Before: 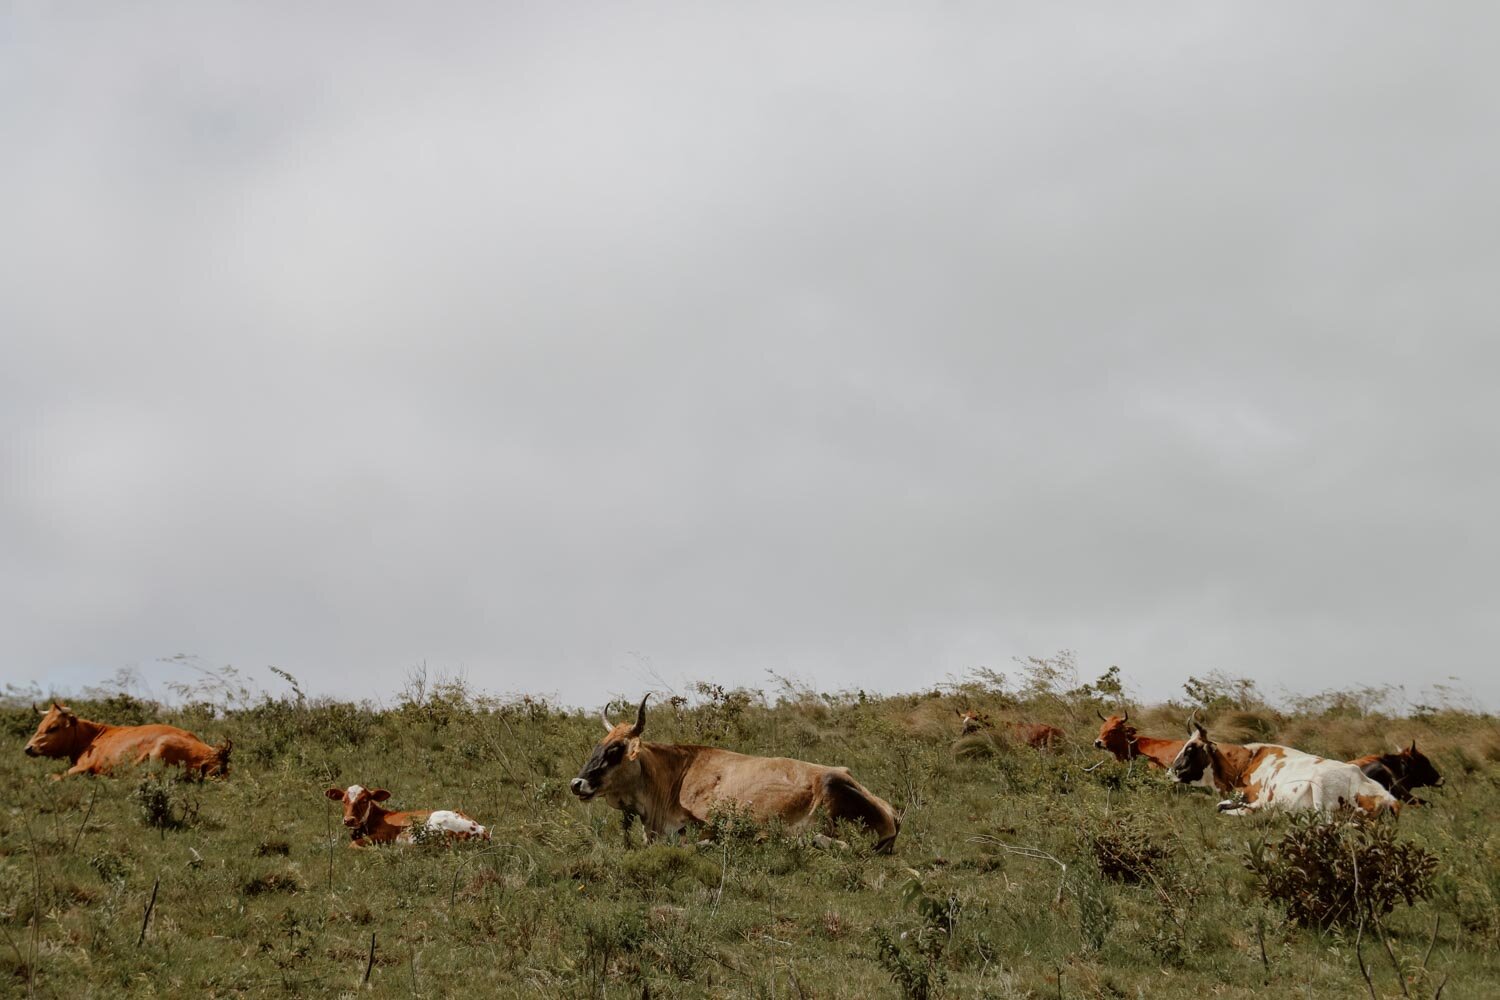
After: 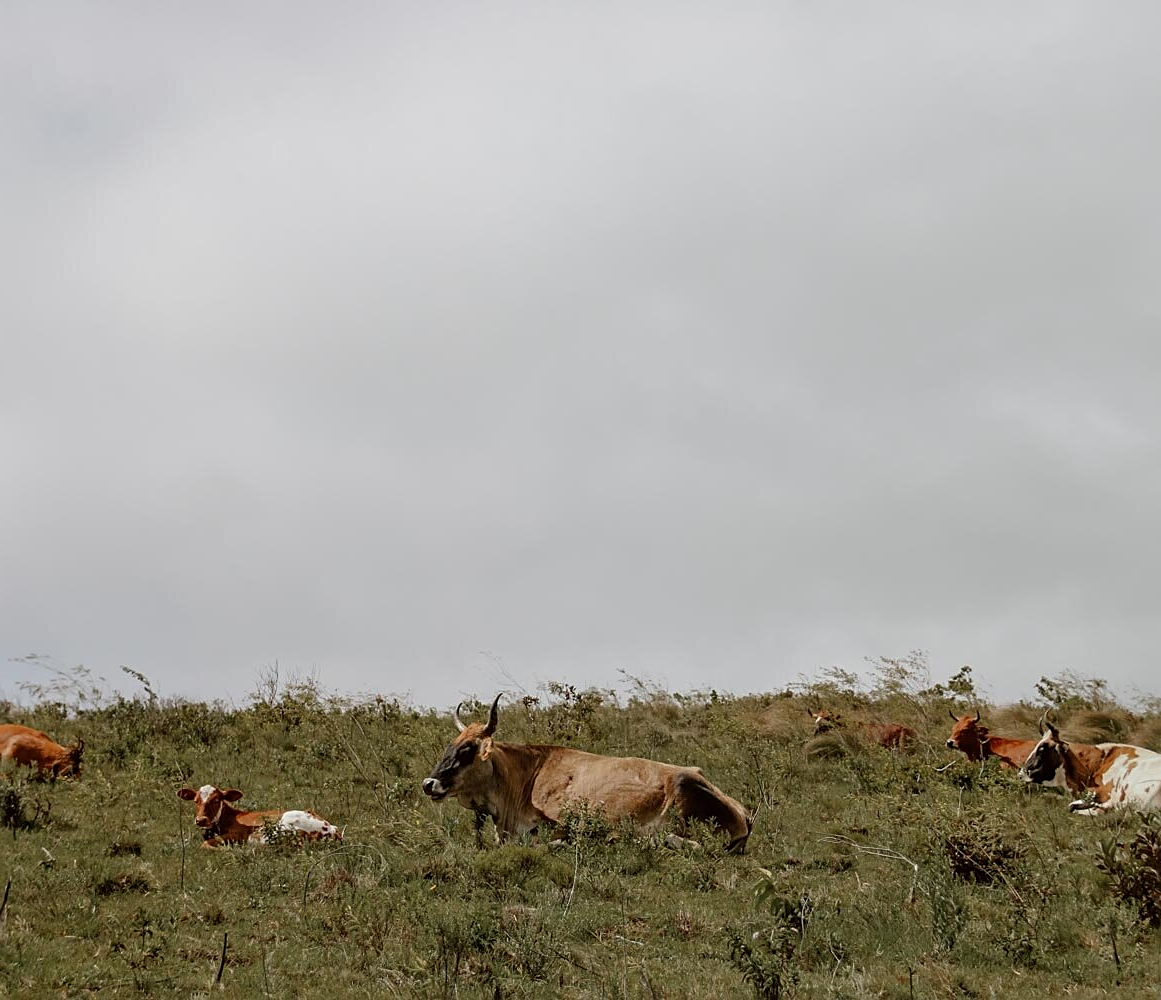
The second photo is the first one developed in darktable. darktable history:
sharpen: on, module defaults
crop: left 9.88%, right 12.664%
color zones: mix -62.47%
